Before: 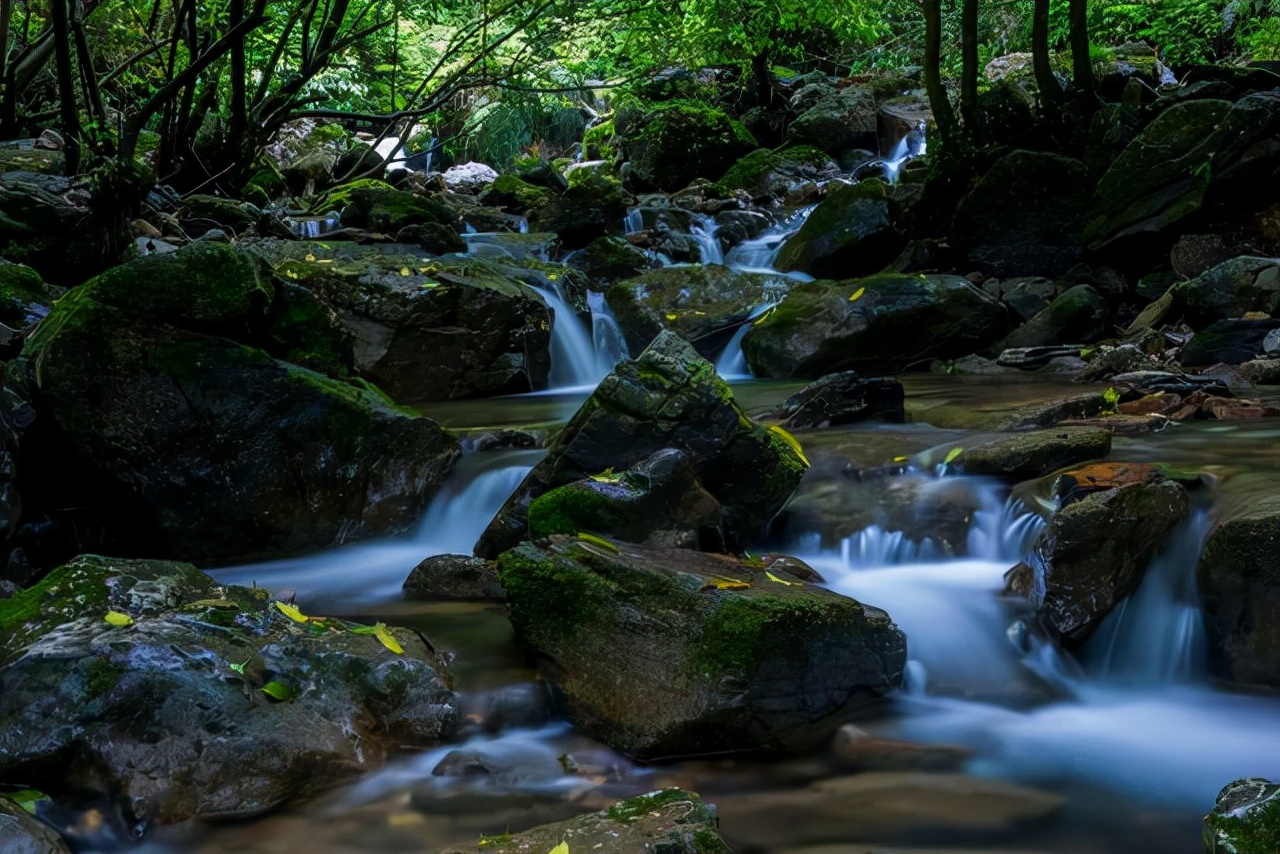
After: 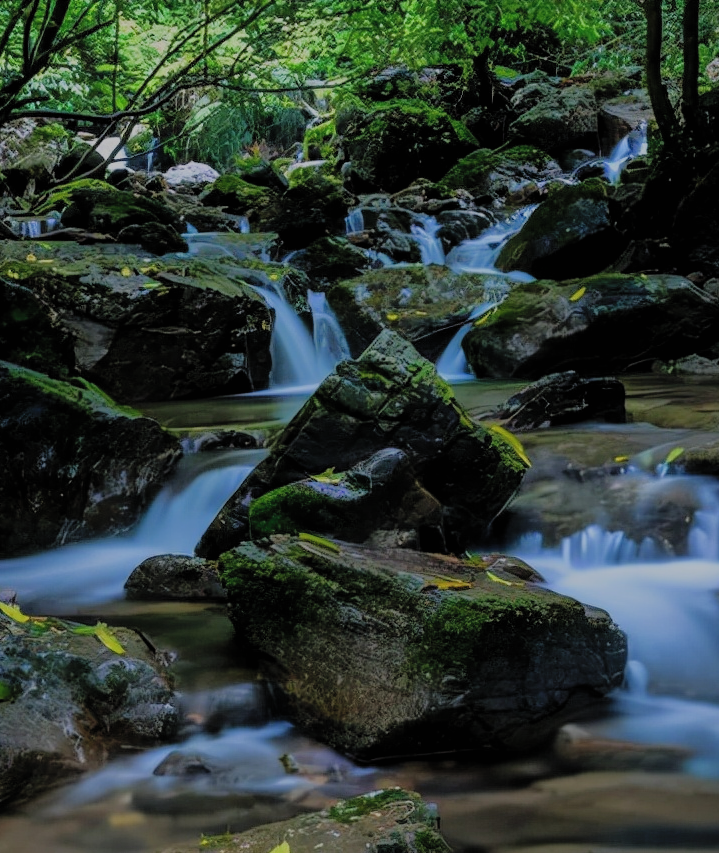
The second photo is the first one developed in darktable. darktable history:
shadows and highlights: on, module defaults
filmic rgb: black relative exposure -7.65 EV, white relative exposure 4.56 EV, hardness 3.61, preserve chrominance RGB euclidean norm, color science v5 (2021), contrast in shadows safe, contrast in highlights safe
crop: left 21.807%, right 21.984%, bottom 0.013%
